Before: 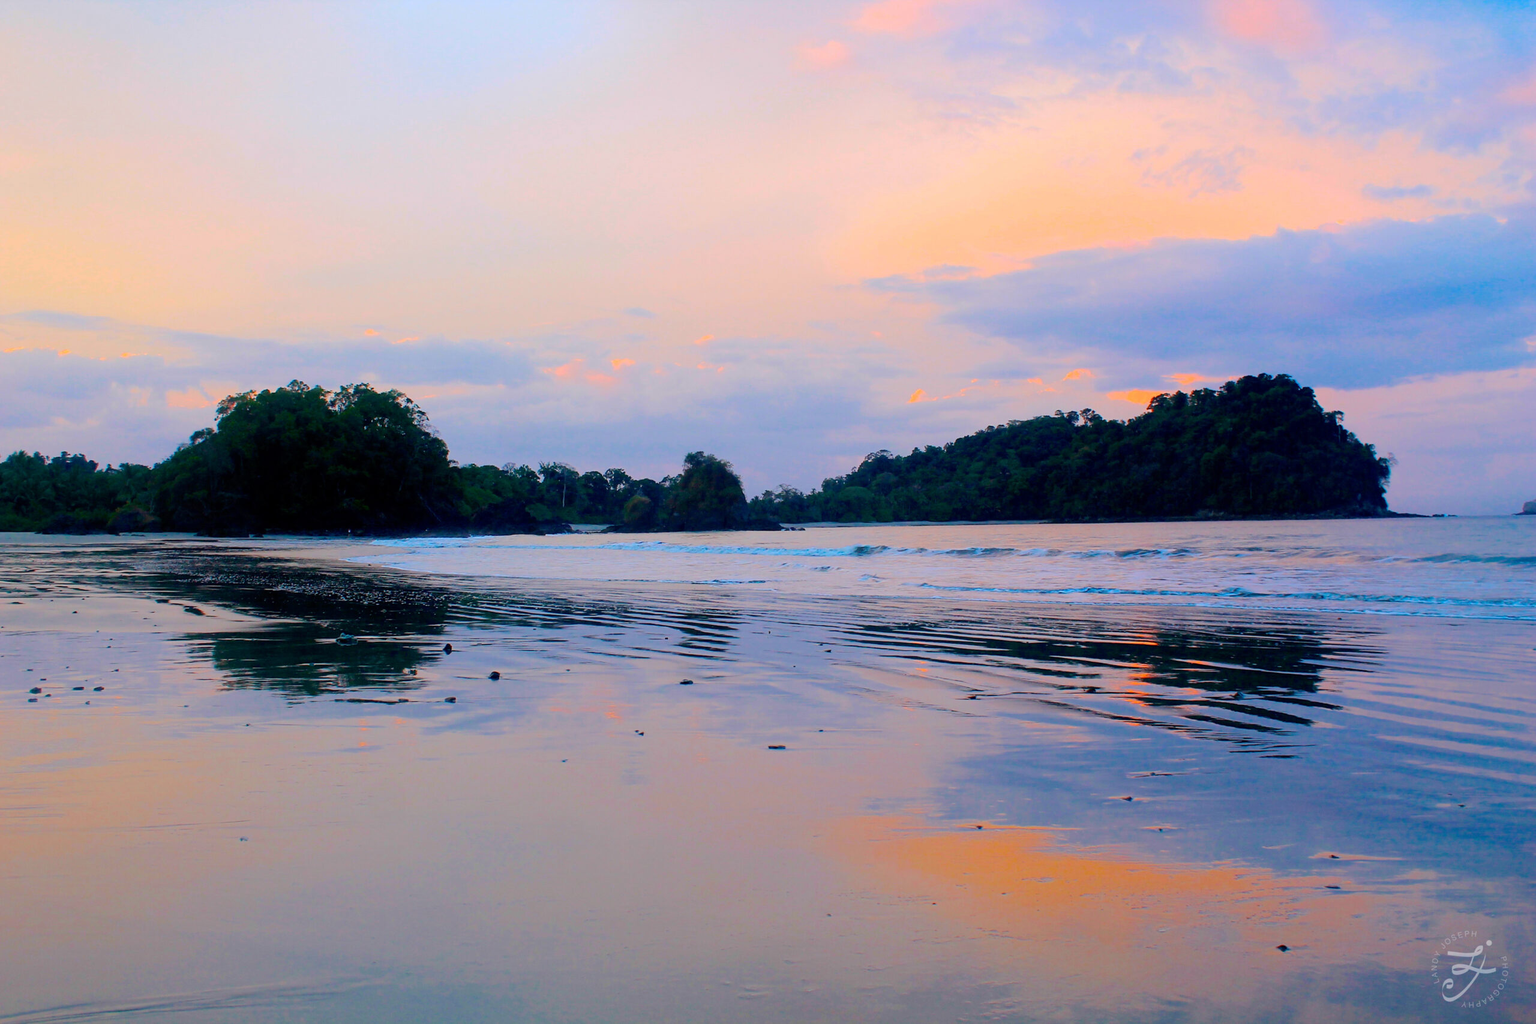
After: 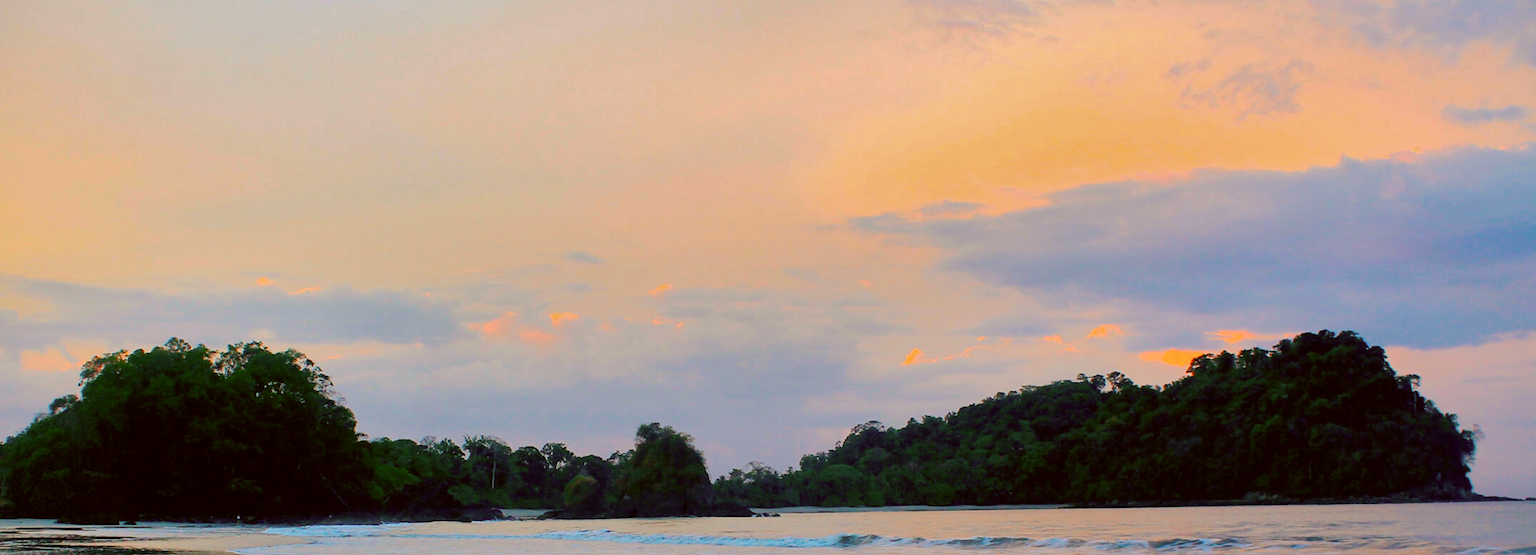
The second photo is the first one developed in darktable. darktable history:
crop and rotate: left 9.7%, top 9.421%, right 6.133%, bottom 44.925%
color correction: highlights a* -1.71, highlights b* 10.56, shadows a* 0.473, shadows b* 20
shadows and highlights: shadows 52.63, soften with gaussian
vignetting: fall-off start 97.19%, width/height ratio 1.181, dithering 8-bit output
